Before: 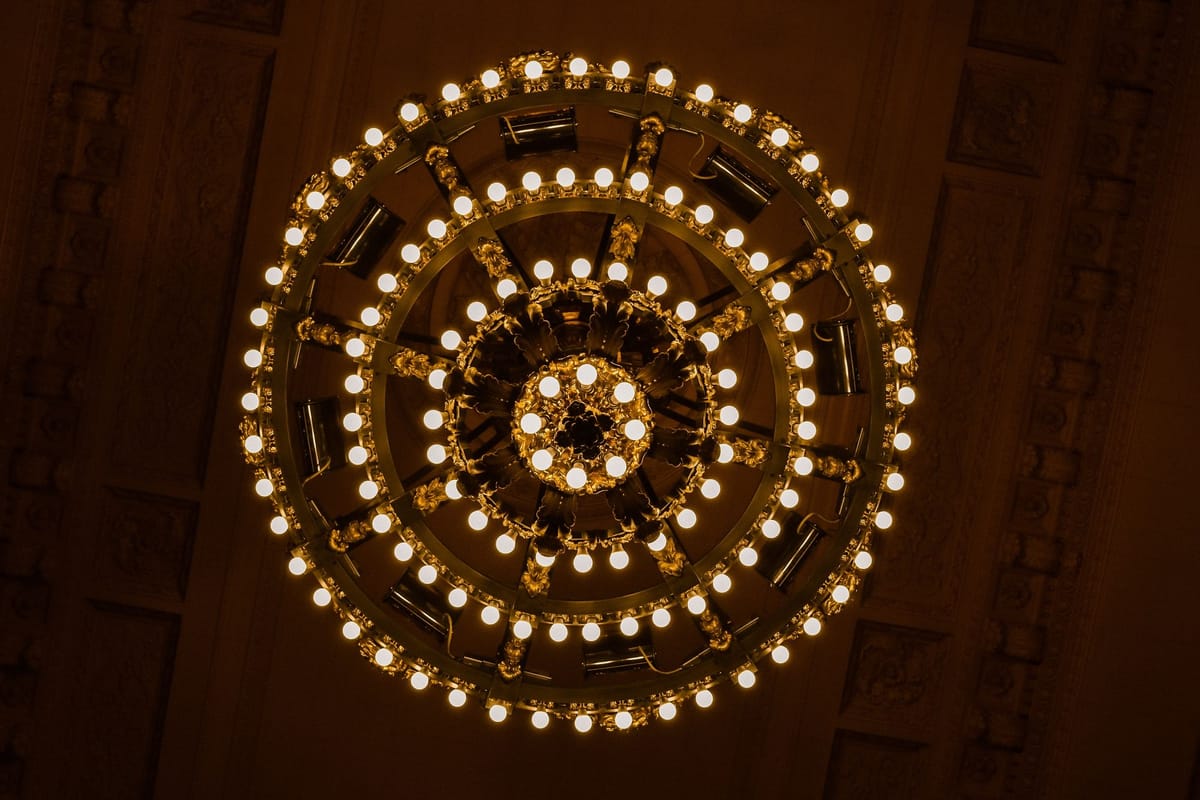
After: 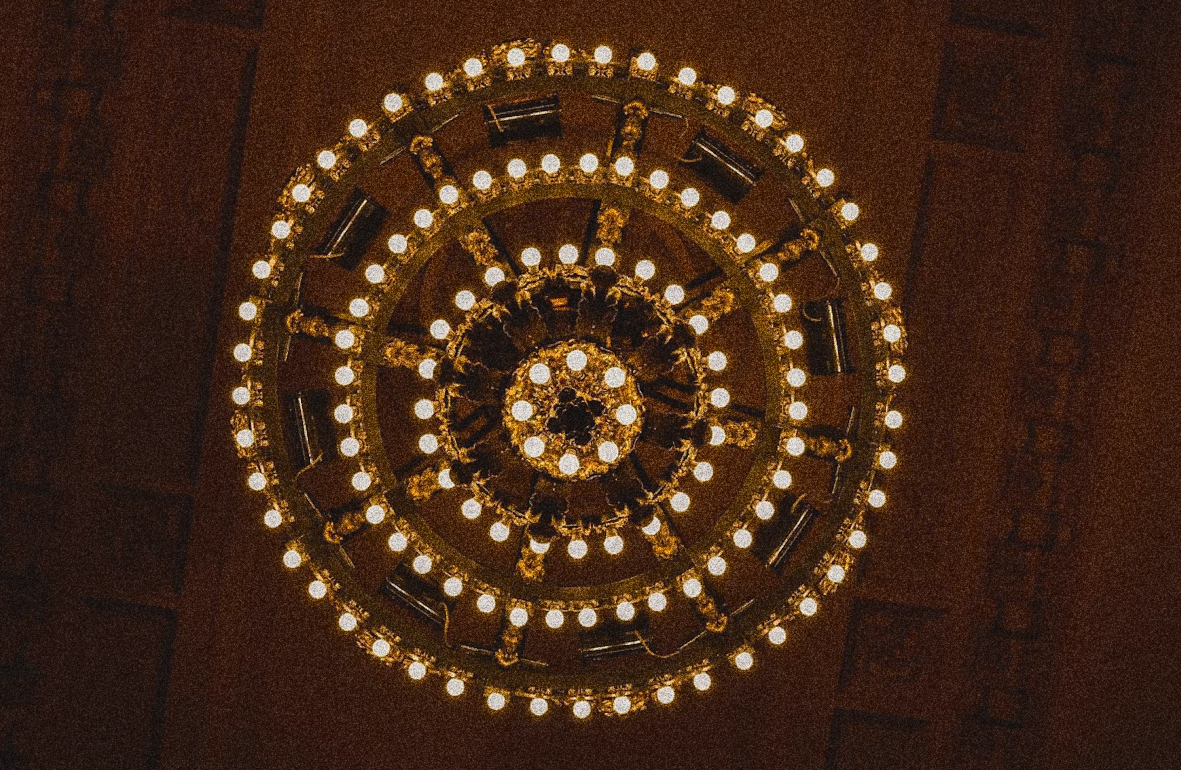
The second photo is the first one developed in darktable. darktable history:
contrast brightness saturation: contrast -0.11
rotate and perspective: rotation -1.42°, crop left 0.016, crop right 0.984, crop top 0.035, crop bottom 0.965
split-toning: shadows › saturation 0.61, highlights › saturation 0.58, balance -28.74, compress 87.36%
grain: coarseness 30.02 ISO, strength 100%
